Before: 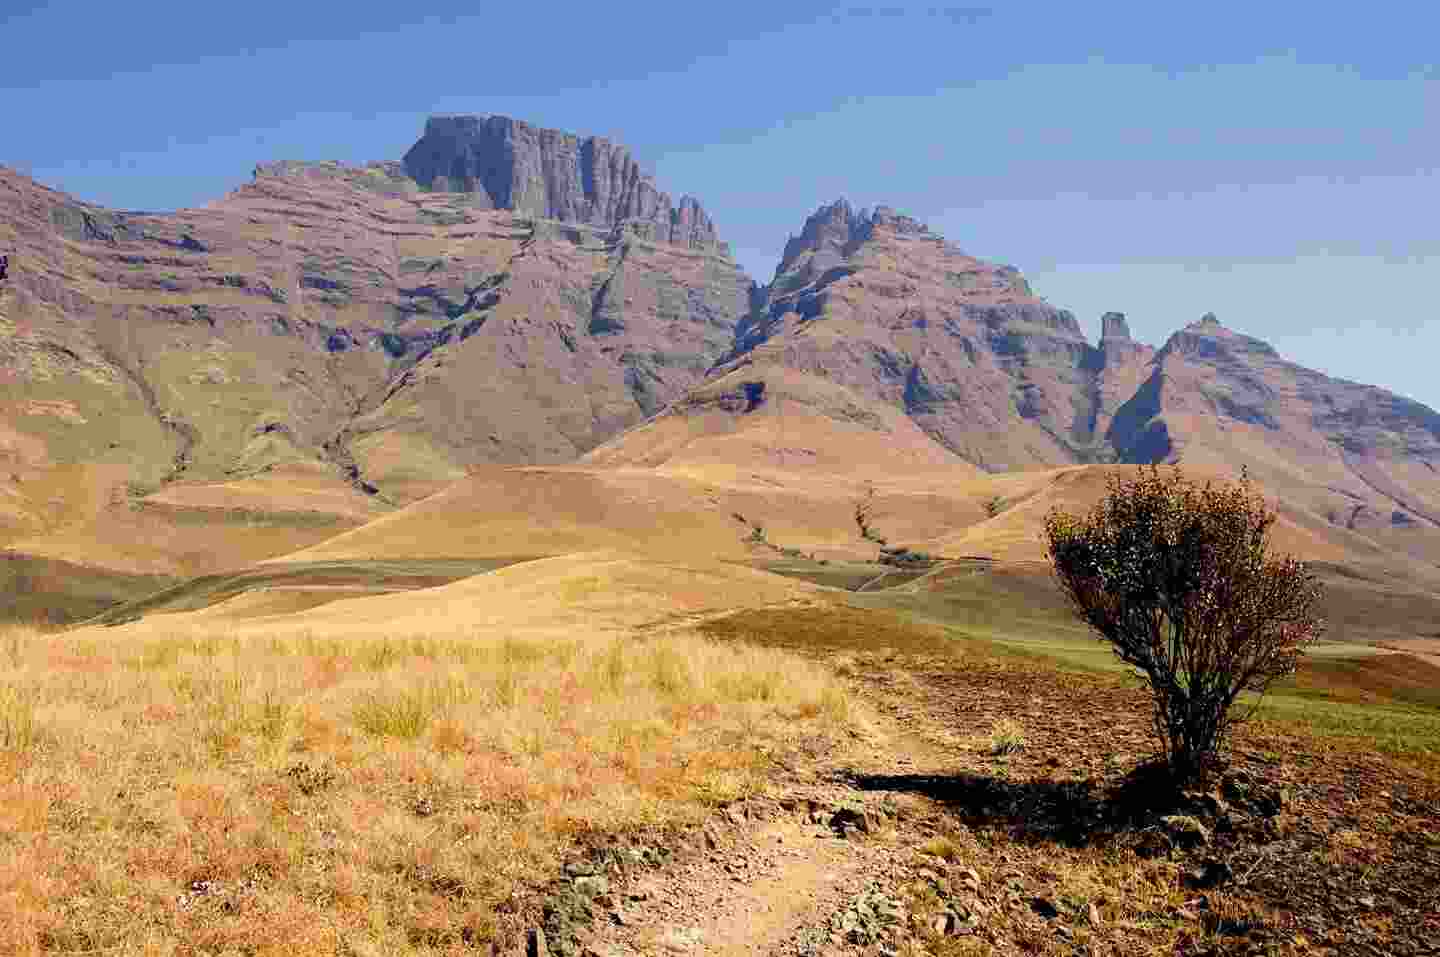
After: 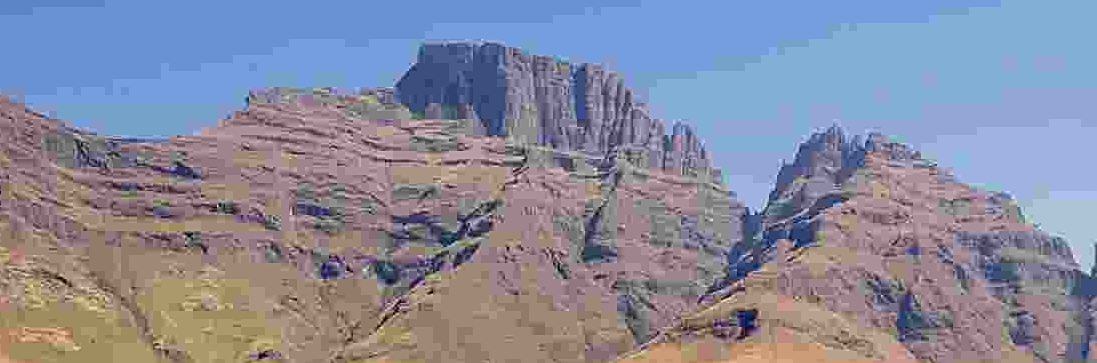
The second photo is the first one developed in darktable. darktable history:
sharpen: on, module defaults
crop: left 0.536%, top 7.634%, right 23.22%, bottom 54.376%
